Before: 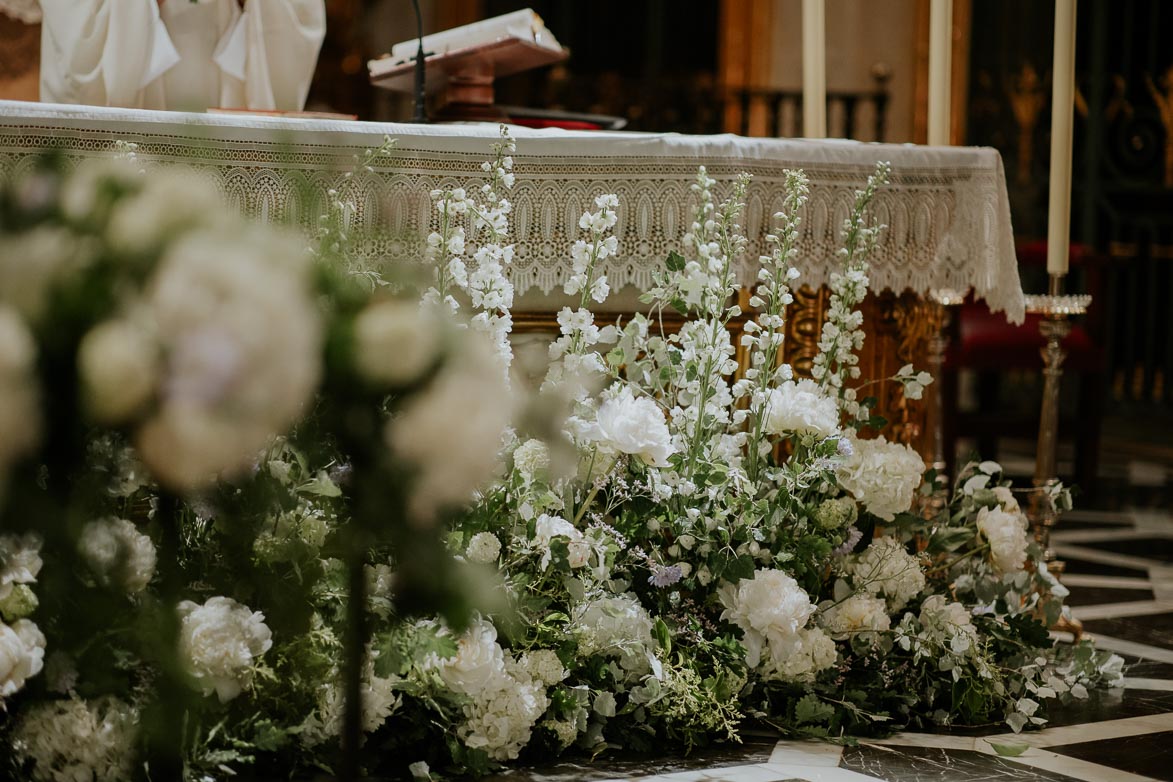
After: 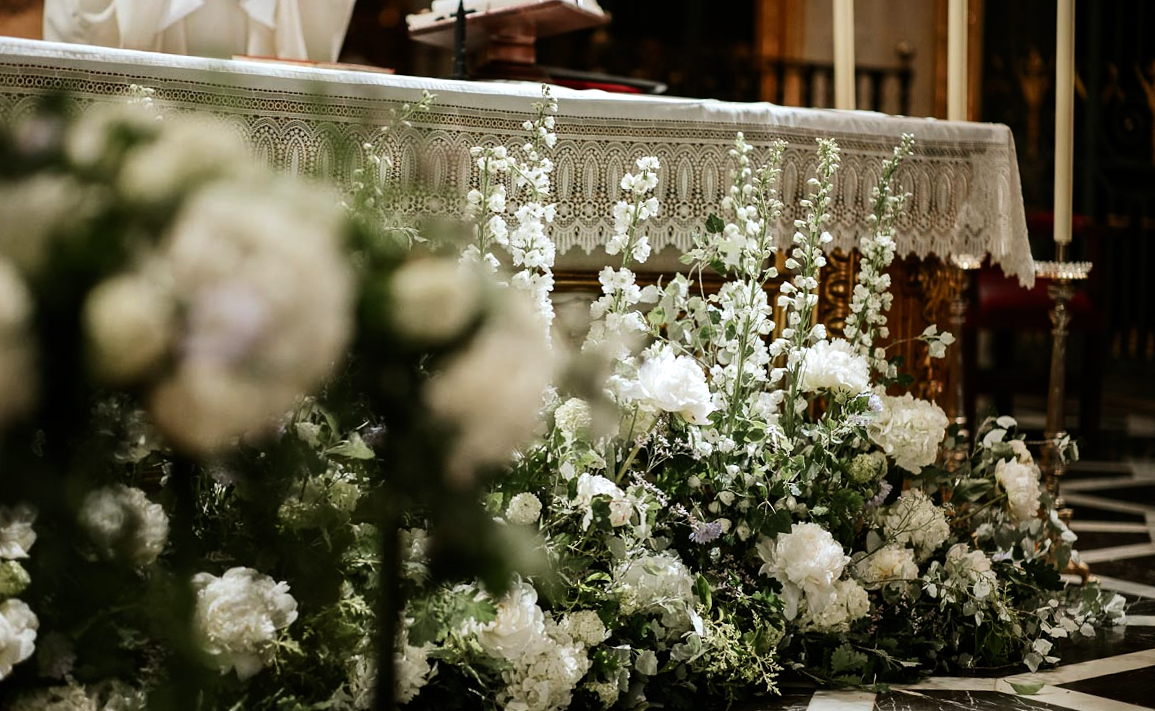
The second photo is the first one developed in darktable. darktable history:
rotate and perspective: rotation -0.013°, lens shift (vertical) -0.027, lens shift (horizontal) 0.178, crop left 0.016, crop right 0.989, crop top 0.082, crop bottom 0.918
tone equalizer: -8 EV -0.75 EV, -7 EV -0.7 EV, -6 EV -0.6 EV, -5 EV -0.4 EV, -3 EV 0.4 EV, -2 EV 0.6 EV, -1 EV 0.7 EV, +0 EV 0.75 EV, edges refinement/feathering 500, mask exposure compensation -1.57 EV, preserve details no
